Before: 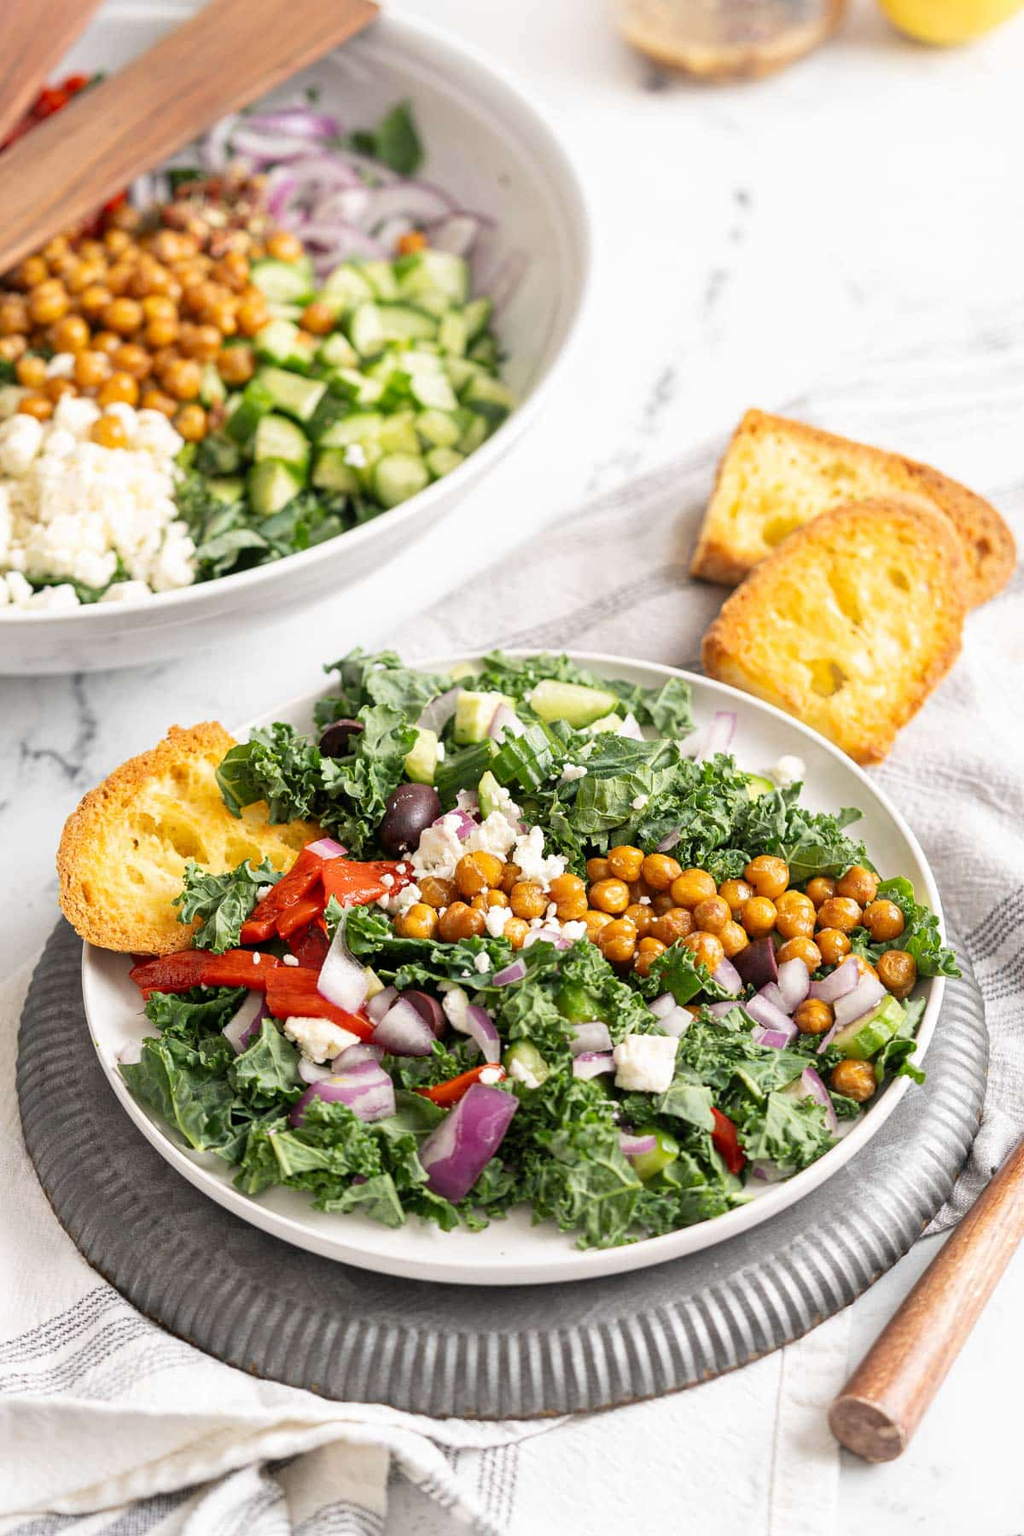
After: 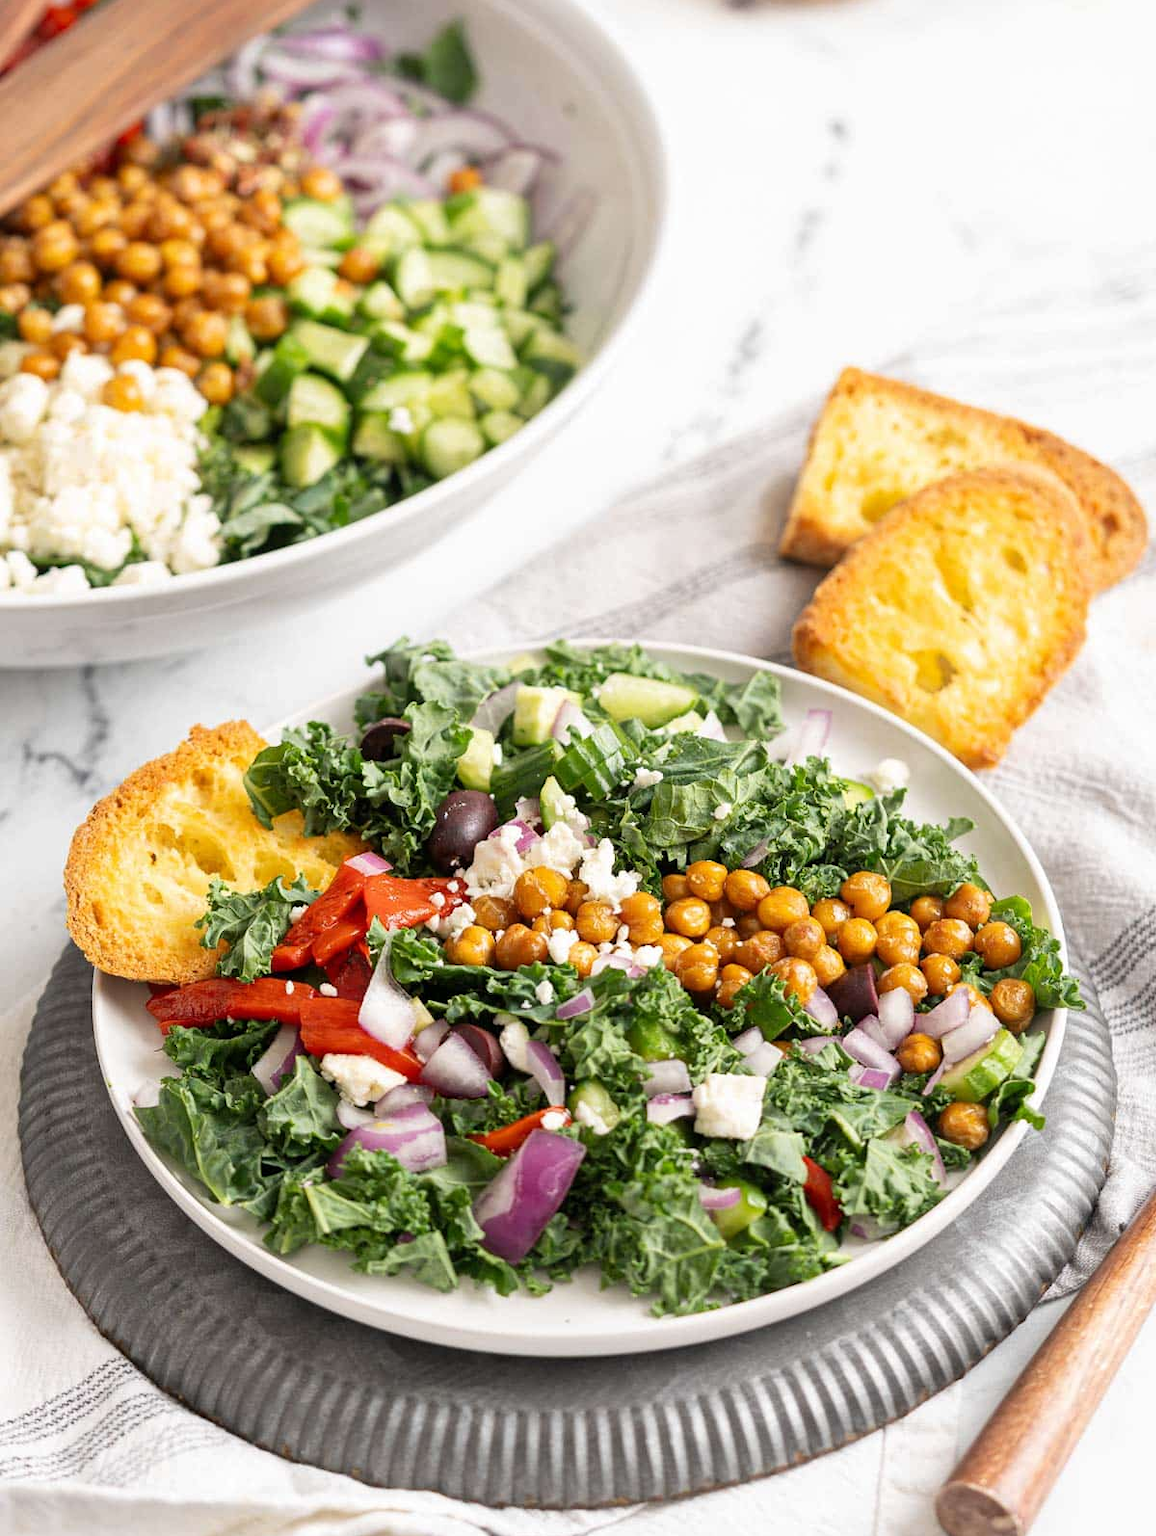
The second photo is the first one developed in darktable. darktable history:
crop and rotate: top 5.474%, bottom 5.92%
